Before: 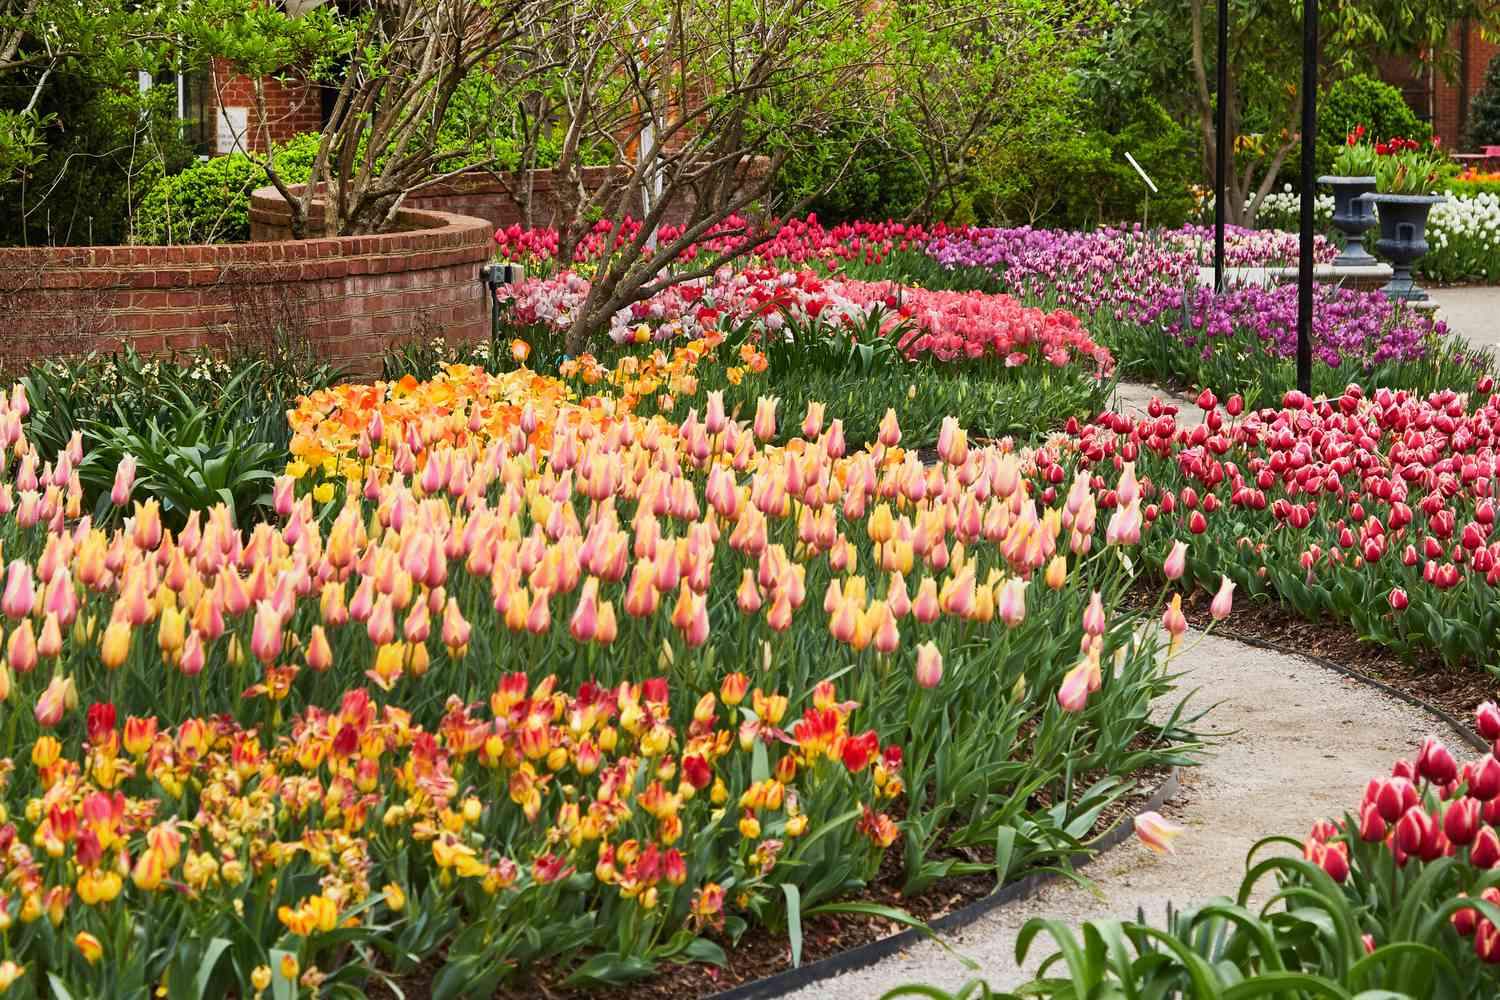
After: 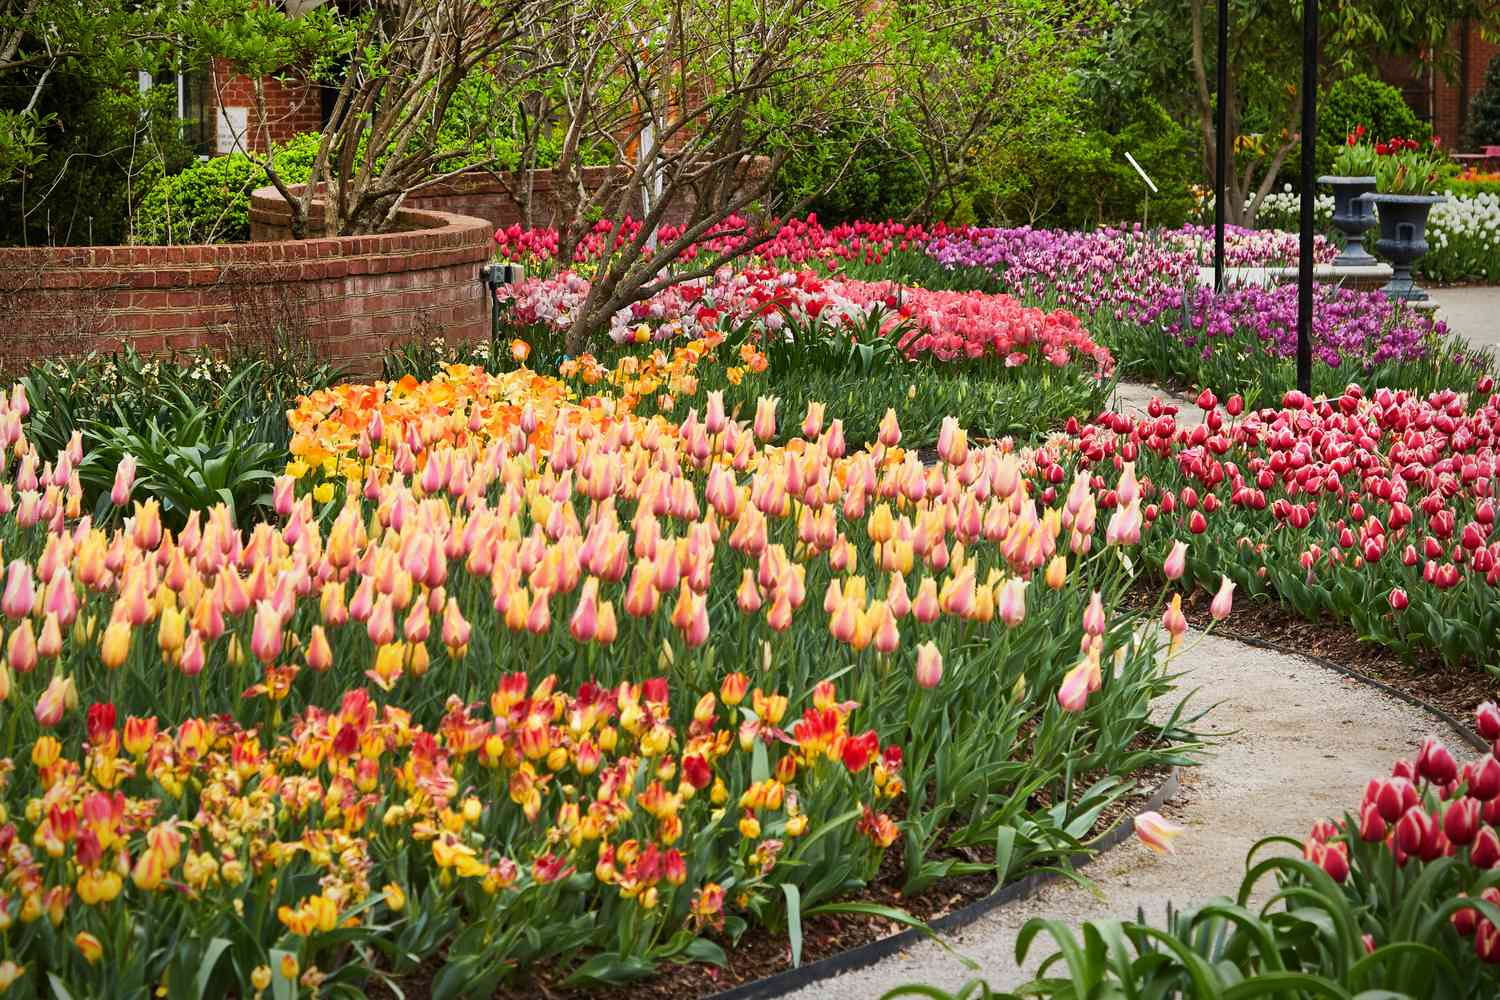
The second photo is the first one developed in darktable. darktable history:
vignetting: fall-off start 86.61%, saturation -0.016, center (-0.033, -0.044), automatic ratio true
